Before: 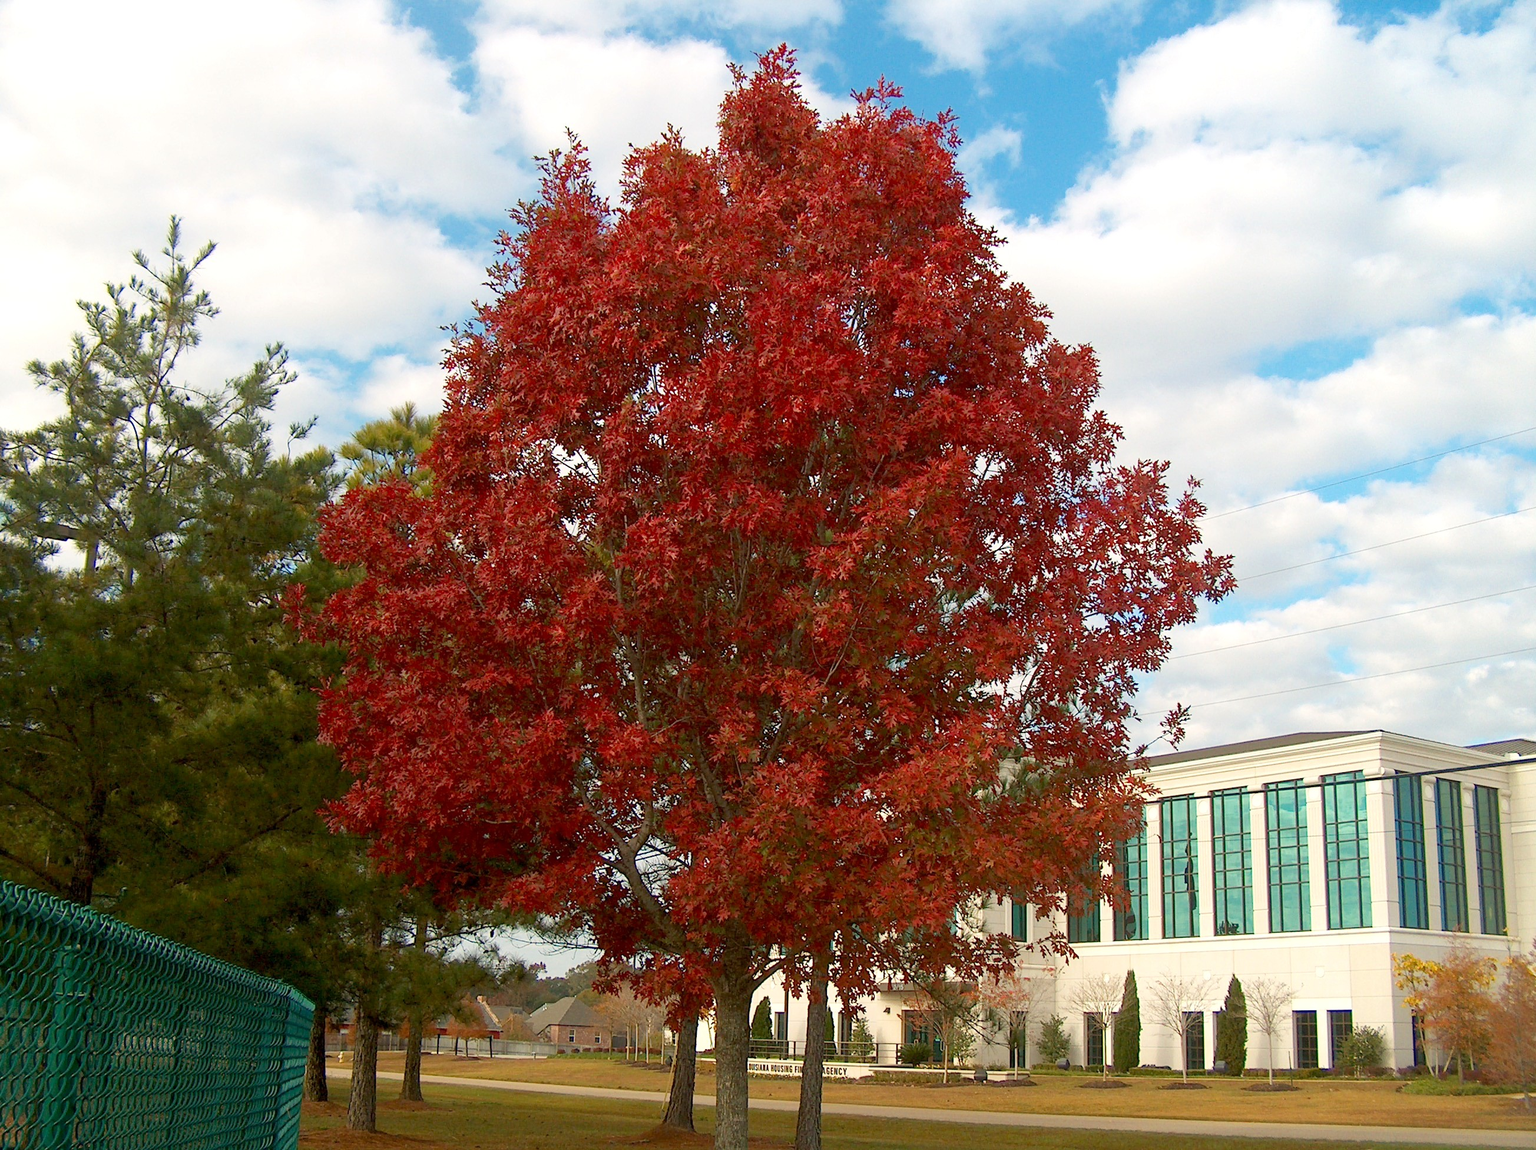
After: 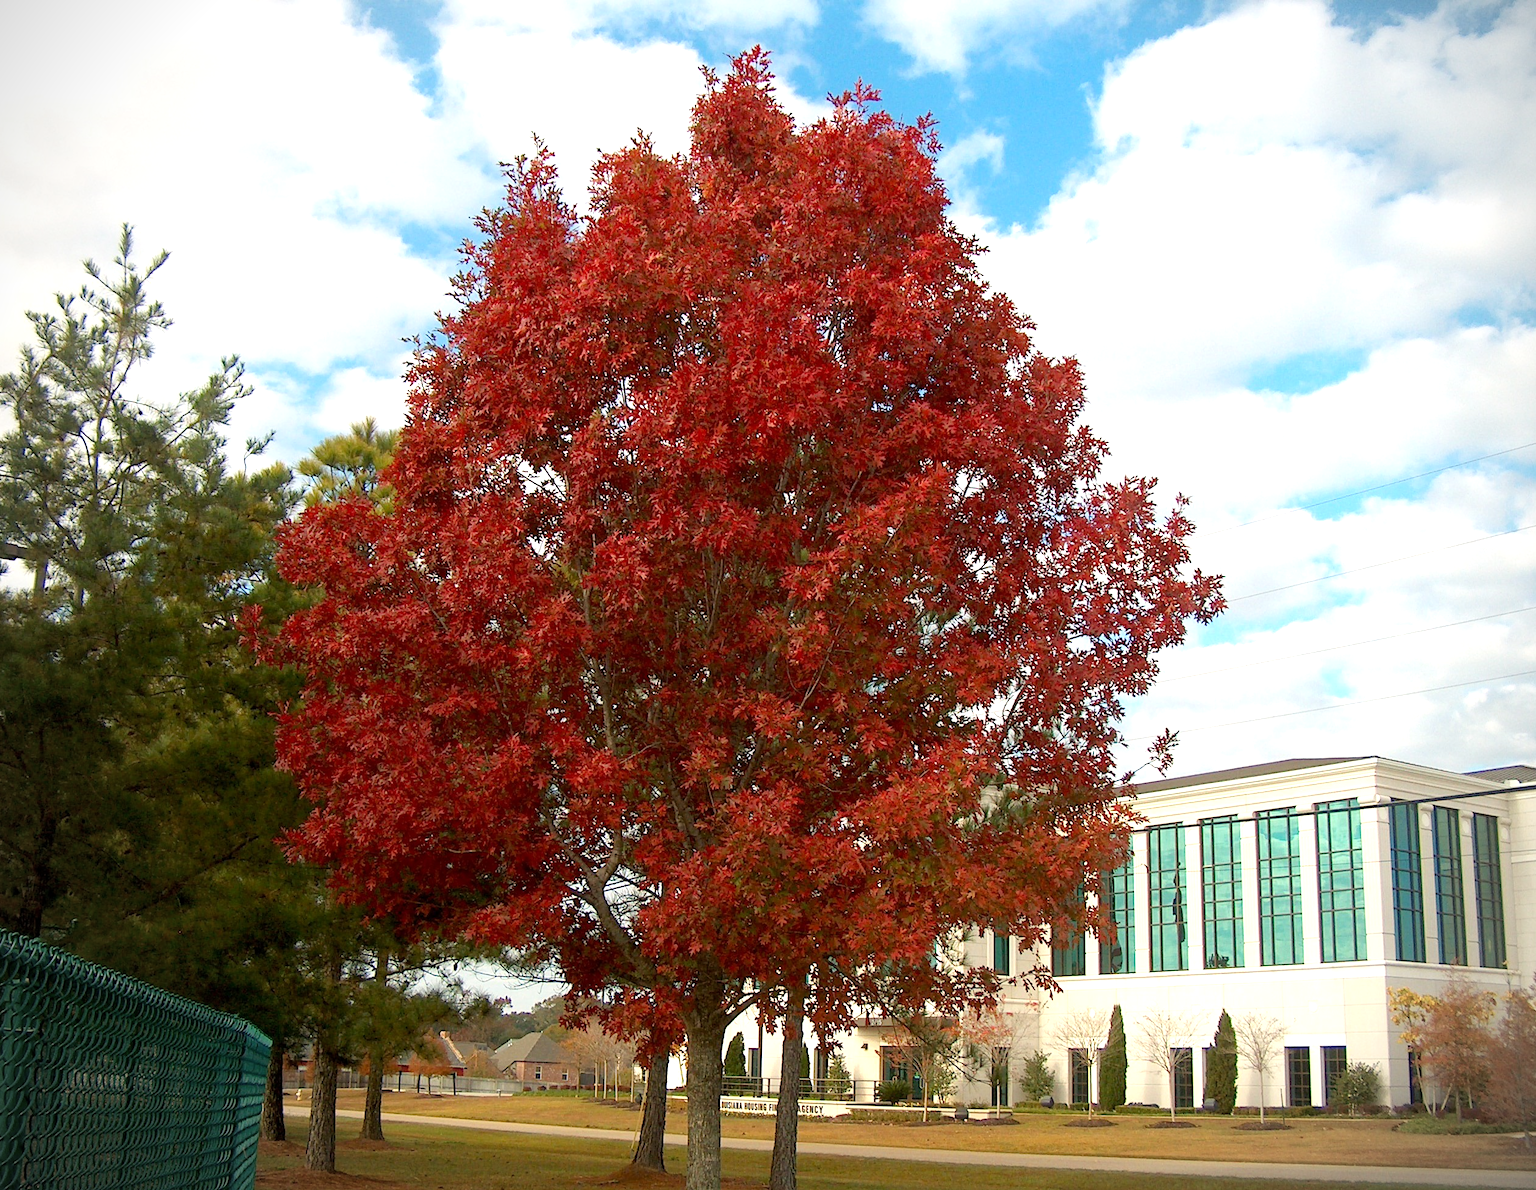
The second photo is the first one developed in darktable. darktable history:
tone equalizer: -8 EV -0.378 EV, -7 EV -0.367 EV, -6 EV -0.368 EV, -5 EV -0.207 EV, -3 EV 0.191 EV, -2 EV 0.35 EV, -1 EV 0.37 EV, +0 EV 0.42 EV
crop and rotate: left 3.419%
vignetting: on, module defaults
